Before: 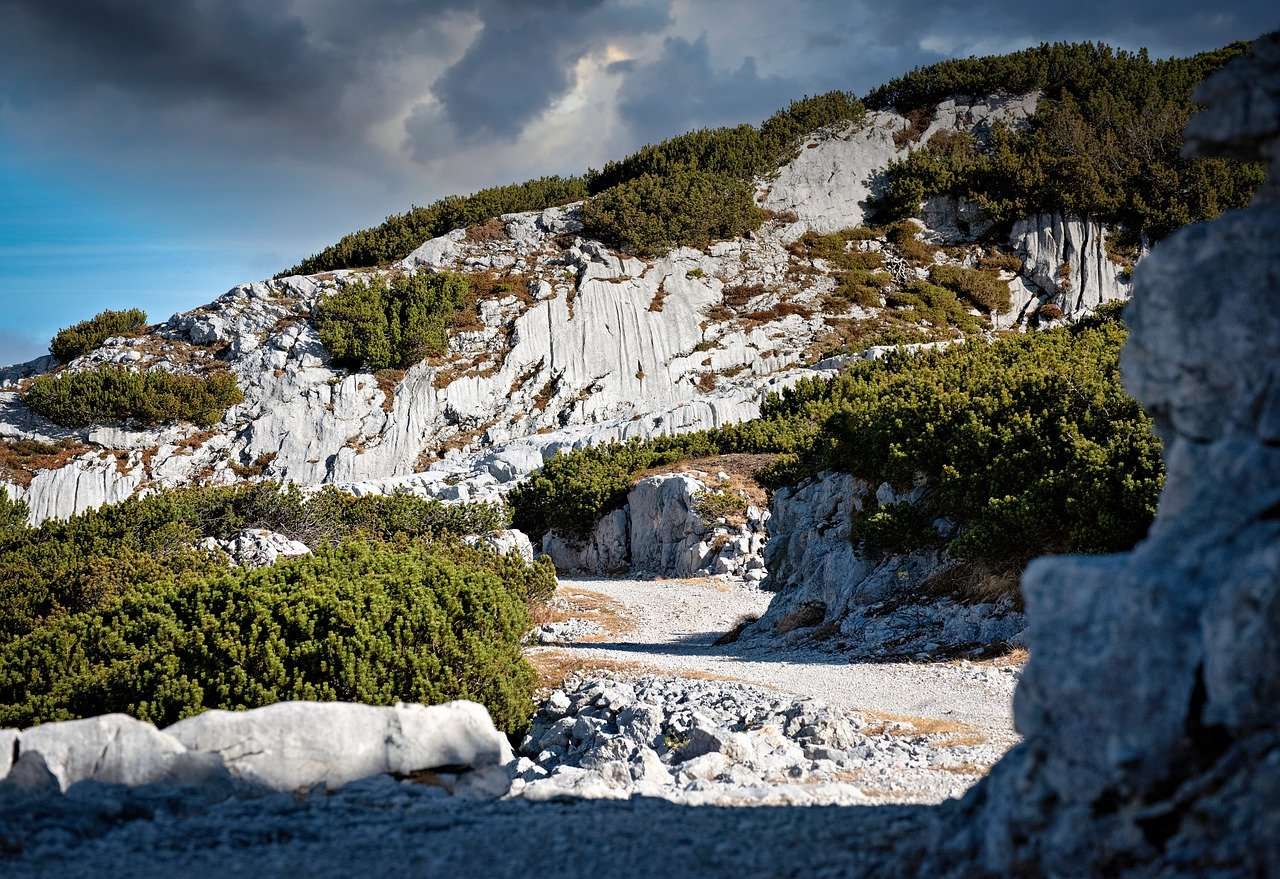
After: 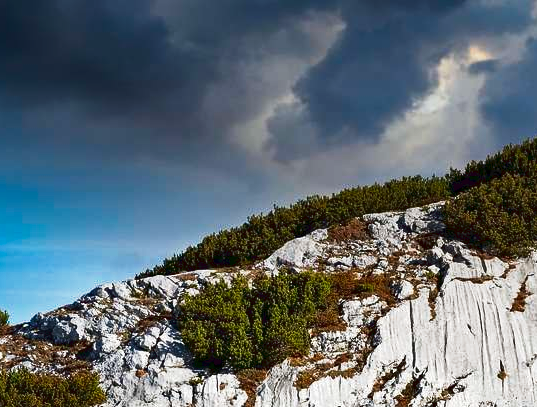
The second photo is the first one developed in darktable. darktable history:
contrast brightness saturation: brightness -0.25, saturation 0.2
tone curve: curves: ch0 [(0, 0) (0.003, 0.045) (0.011, 0.051) (0.025, 0.057) (0.044, 0.074) (0.069, 0.096) (0.1, 0.125) (0.136, 0.16) (0.177, 0.201) (0.224, 0.242) (0.277, 0.299) (0.335, 0.362) (0.399, 0.432) (0.468, 0.512) (0.543, 0.601) (0.623, 0.691) (0.709, 0.786) (0.801, 0.876) (0.898, 0.927) (1, 1)], preserve colors none
crop and rotate: left 10.817%, top 0.062%, right 47.194%, bottom 53.626%
